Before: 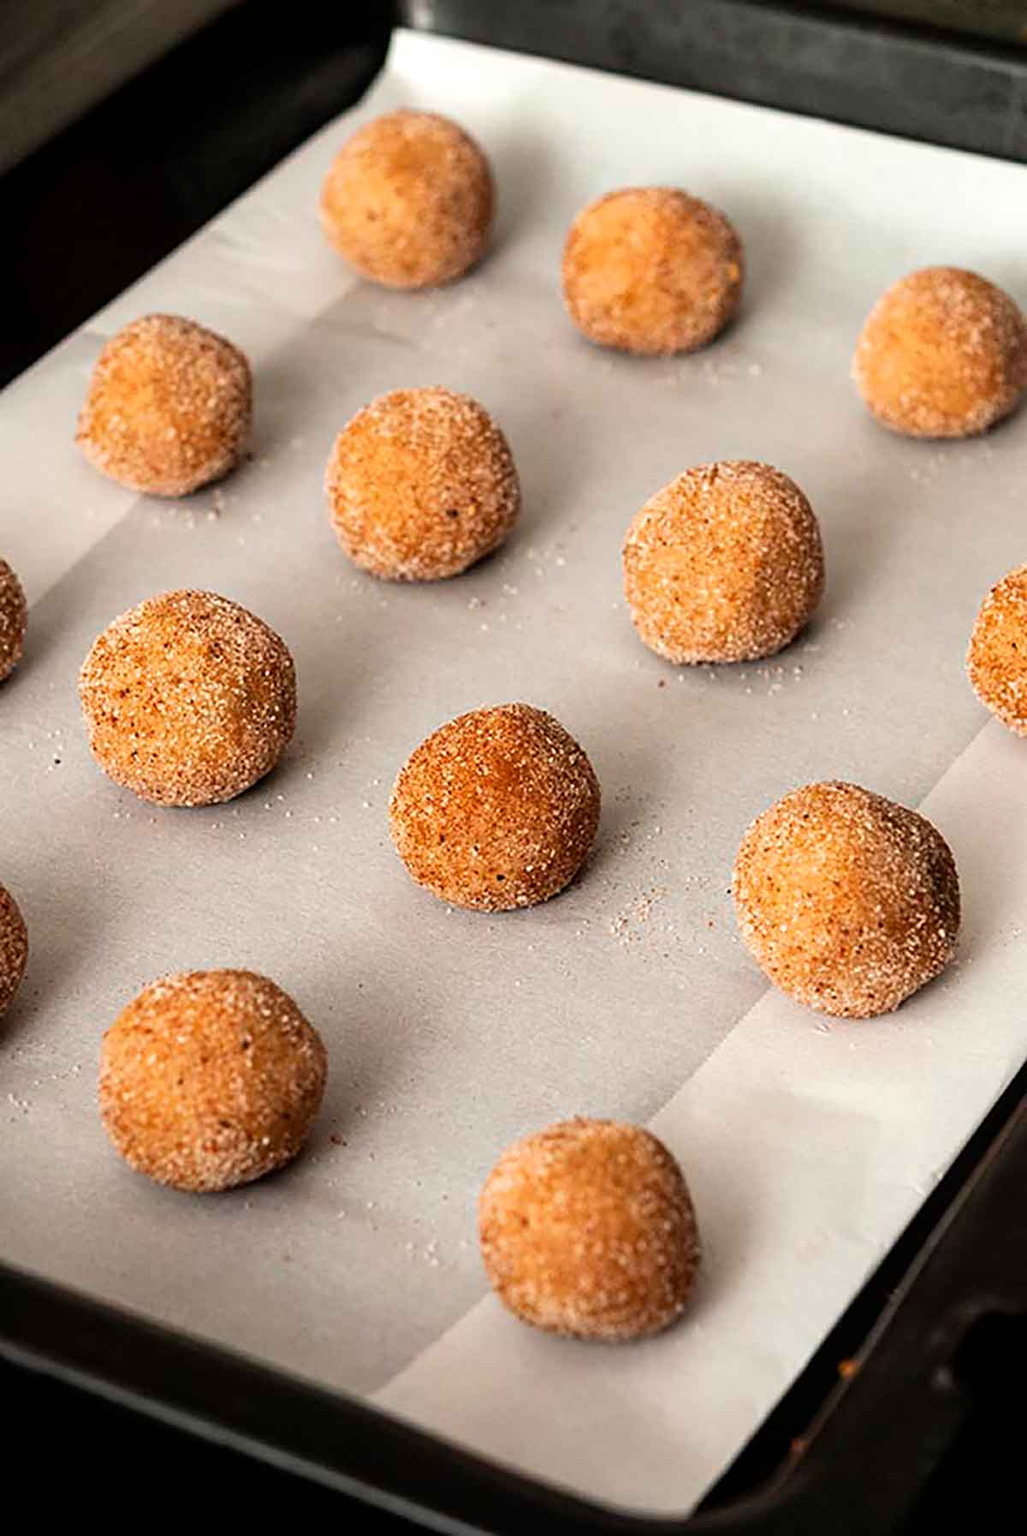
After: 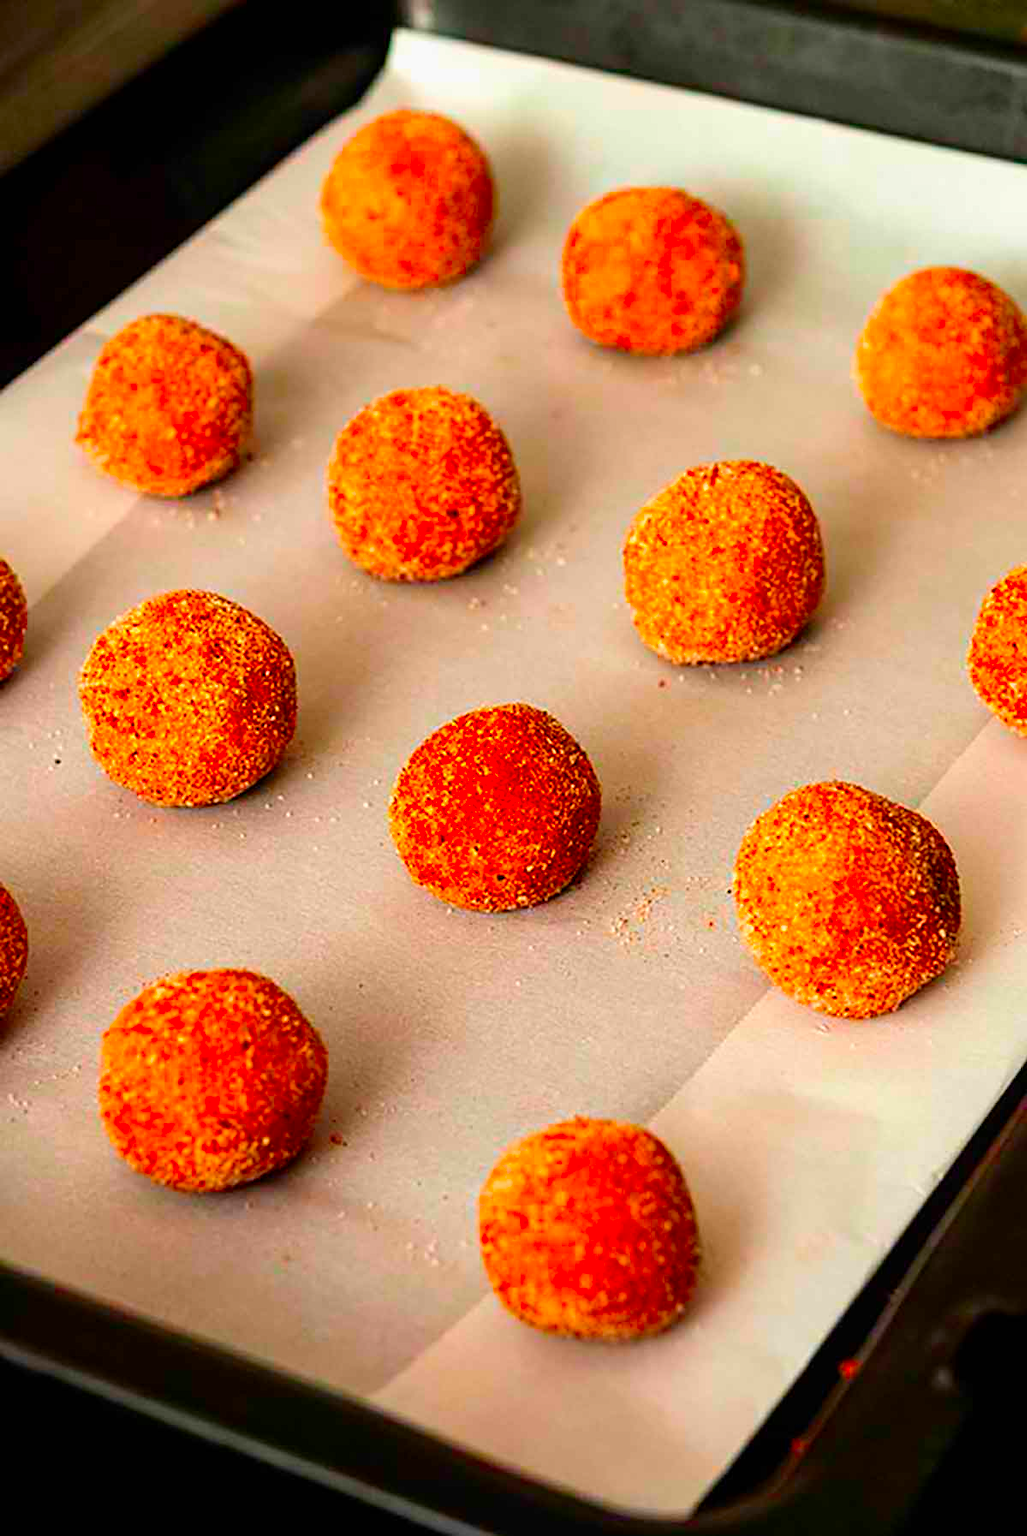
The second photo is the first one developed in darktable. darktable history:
color correction: highlights b* -0.003, saturation 2.17
color balance rgb: power › hue 61.83°, perceptual saturation grading › global saturation 30.749%, perceptual brilliance grading › global brilliance 1.979%, perceptual brilliance grading › highlights -3.756%
